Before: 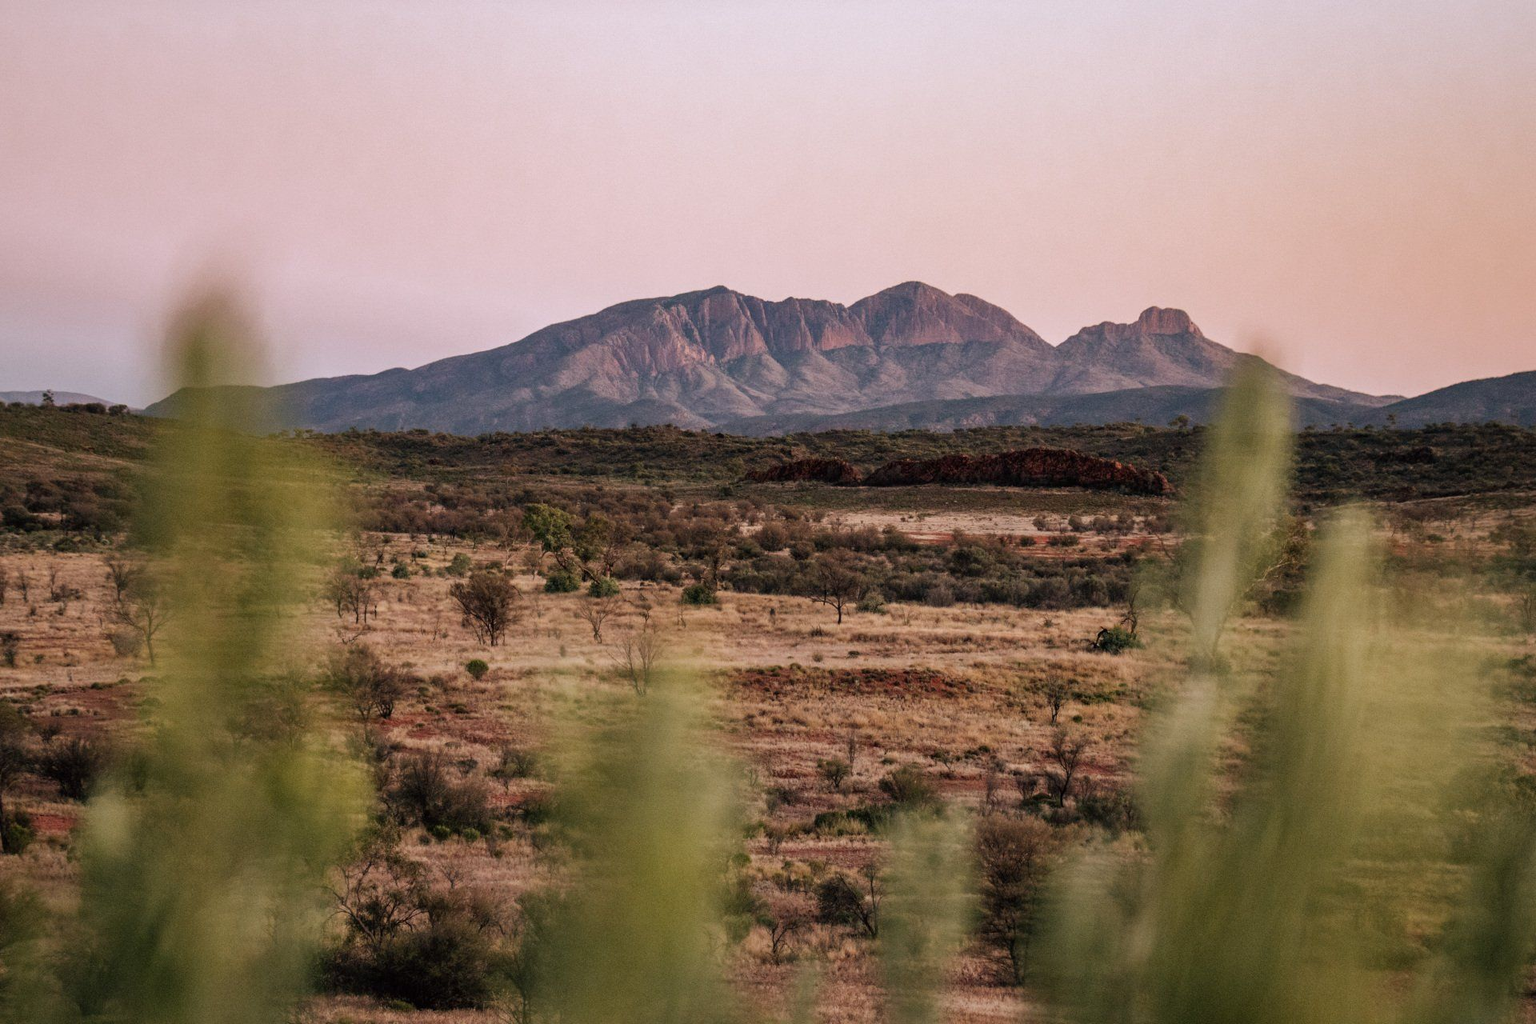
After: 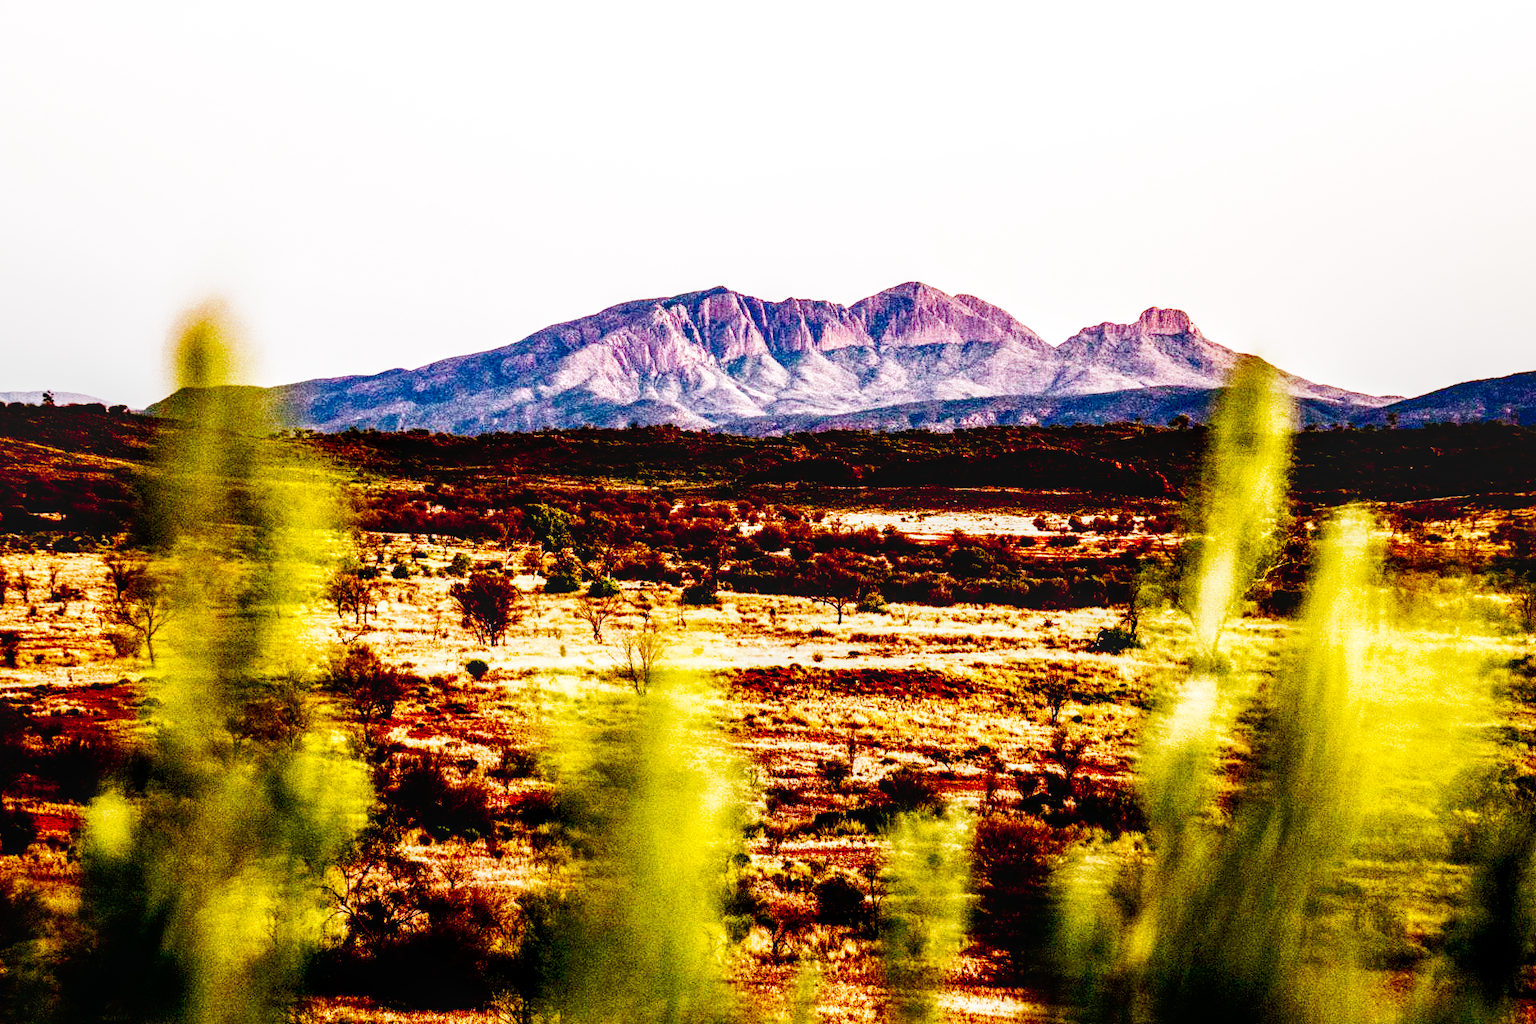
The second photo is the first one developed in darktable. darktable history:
exposure: exposure 0.582 EV, compensate exposure bias true, compensate highlight preservation false
color balance rgb: global offset › luminance -1.431%, linear chroma grading › global chroma 14.68%, perceptual saturation grading › global saturation 20%, perceptual saturation grading › highlights -25.374%, perceptual saturation grading › shadows 49.533%, perceptual brilliance grading › global brilliance -5.526%, perceptual brilliance grading › highlights 24.974%, perceptual brilliance grading › mid-tones 7.385%, perceptual brilliance grading › shadows -4.812%, global vibrance 20%
contrast brightness saturation: contrast 0.094, brightness -0.587, saturation 0.168
base curve: curves: ch0 [(0, 0) (0.007, 0.004) (0.027, 0.03) (0.046, 0.07) (0.207, 0.54) (0.442, 0.872) (0.673, 0.972) (1, 1)], preserve colors none
local contrast: on, module defaults
tone curve: curves: ch0 [(0, 0) (0.118, 0.034) (0.182, 0.124) (0.265, 0.214) (0.504, 0.508) (0.783, 0.825) (1, 1)], preserve colors none
